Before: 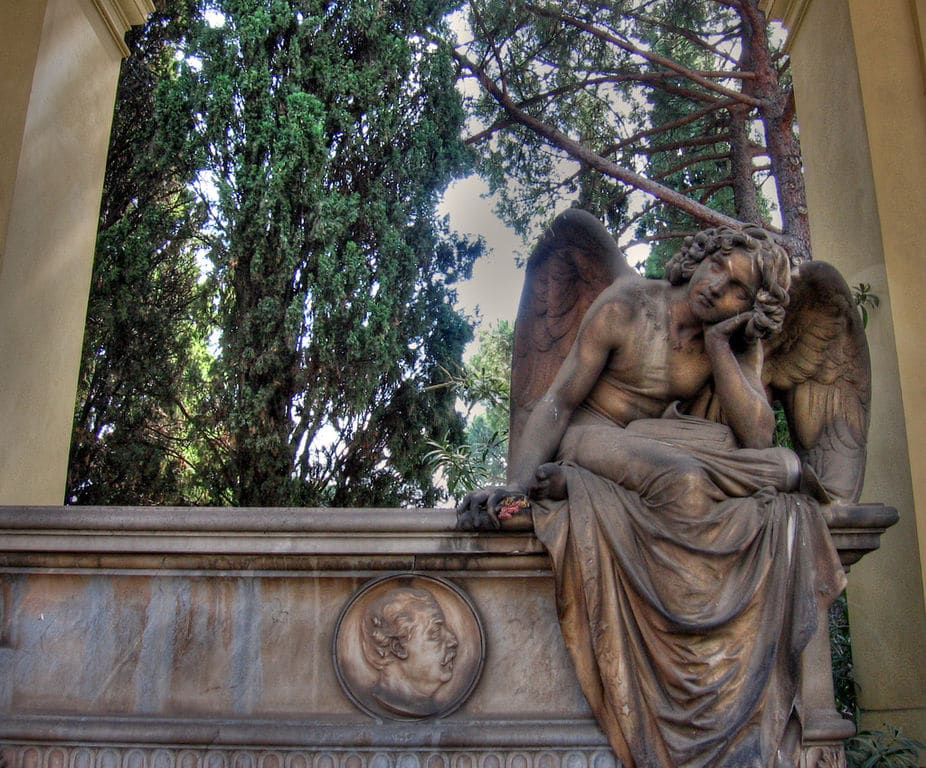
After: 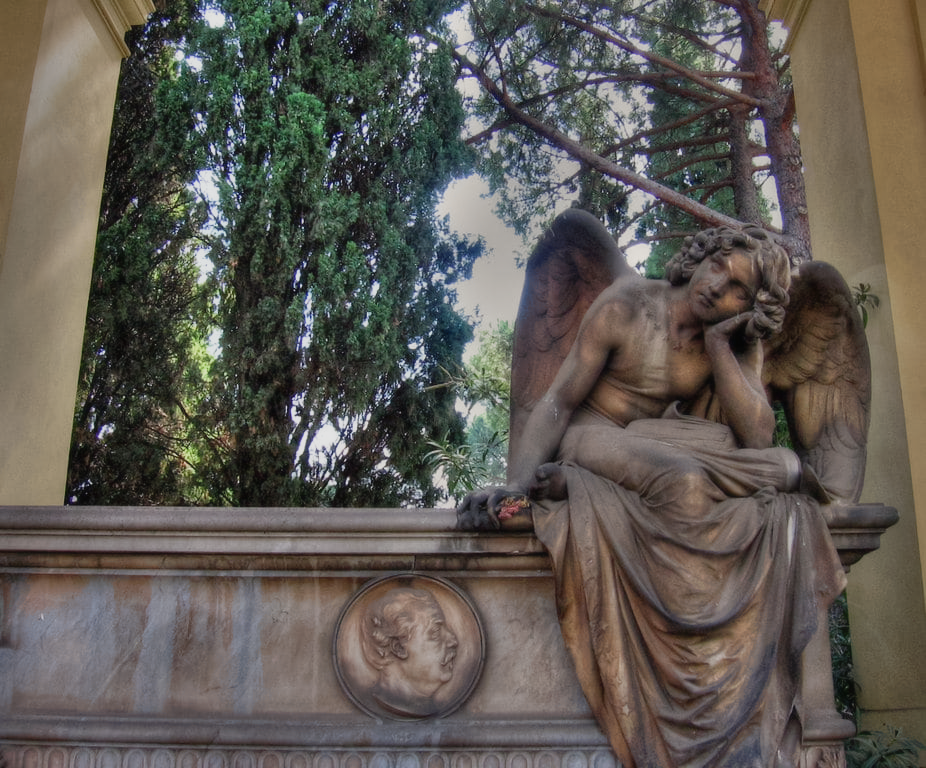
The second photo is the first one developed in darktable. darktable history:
contrast equalizer: octaves 7, y [[0.502, 0.505, 0.512, 0.529, 0.564, 0.588], [0.5 ×6], [0.502, 0.505, 0.512, 0.529, 0.564, 0.588], [0, 0.001, 0.001, 0.004, 0.008, 0.011], [0, 0.001, 0.001, 0.004, 0.008, 0.011]], mix -1
raw chromatic aberrations: on, module defaults
denoise (profiled): strength 1.2, preserve shadows 1.8, a [-1, 0, 0], y [[0.5 ×7] ×4, [0 ×7], [0.5 ×7]], compensate highlight preservation false
sigmoid "neutral gray": contrast 1.22, skew 0.65
